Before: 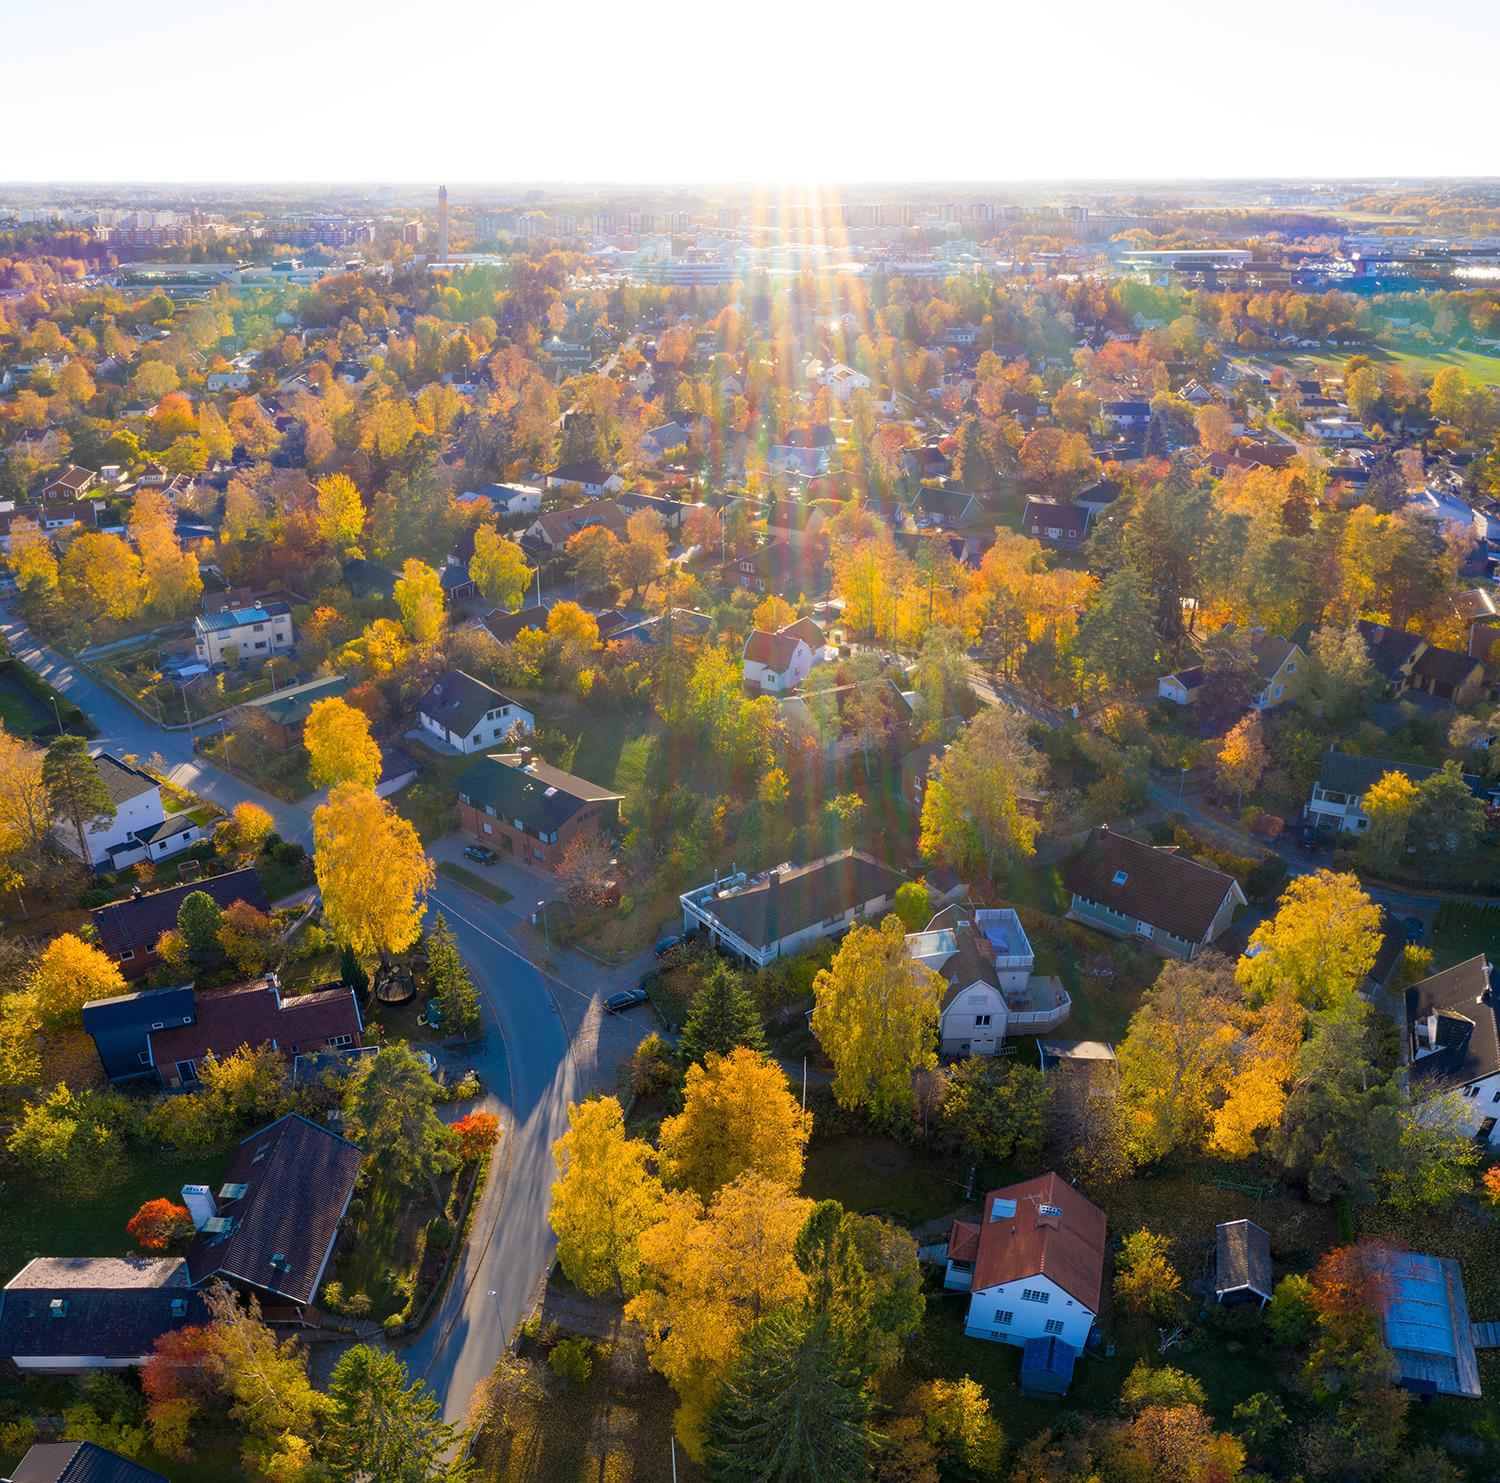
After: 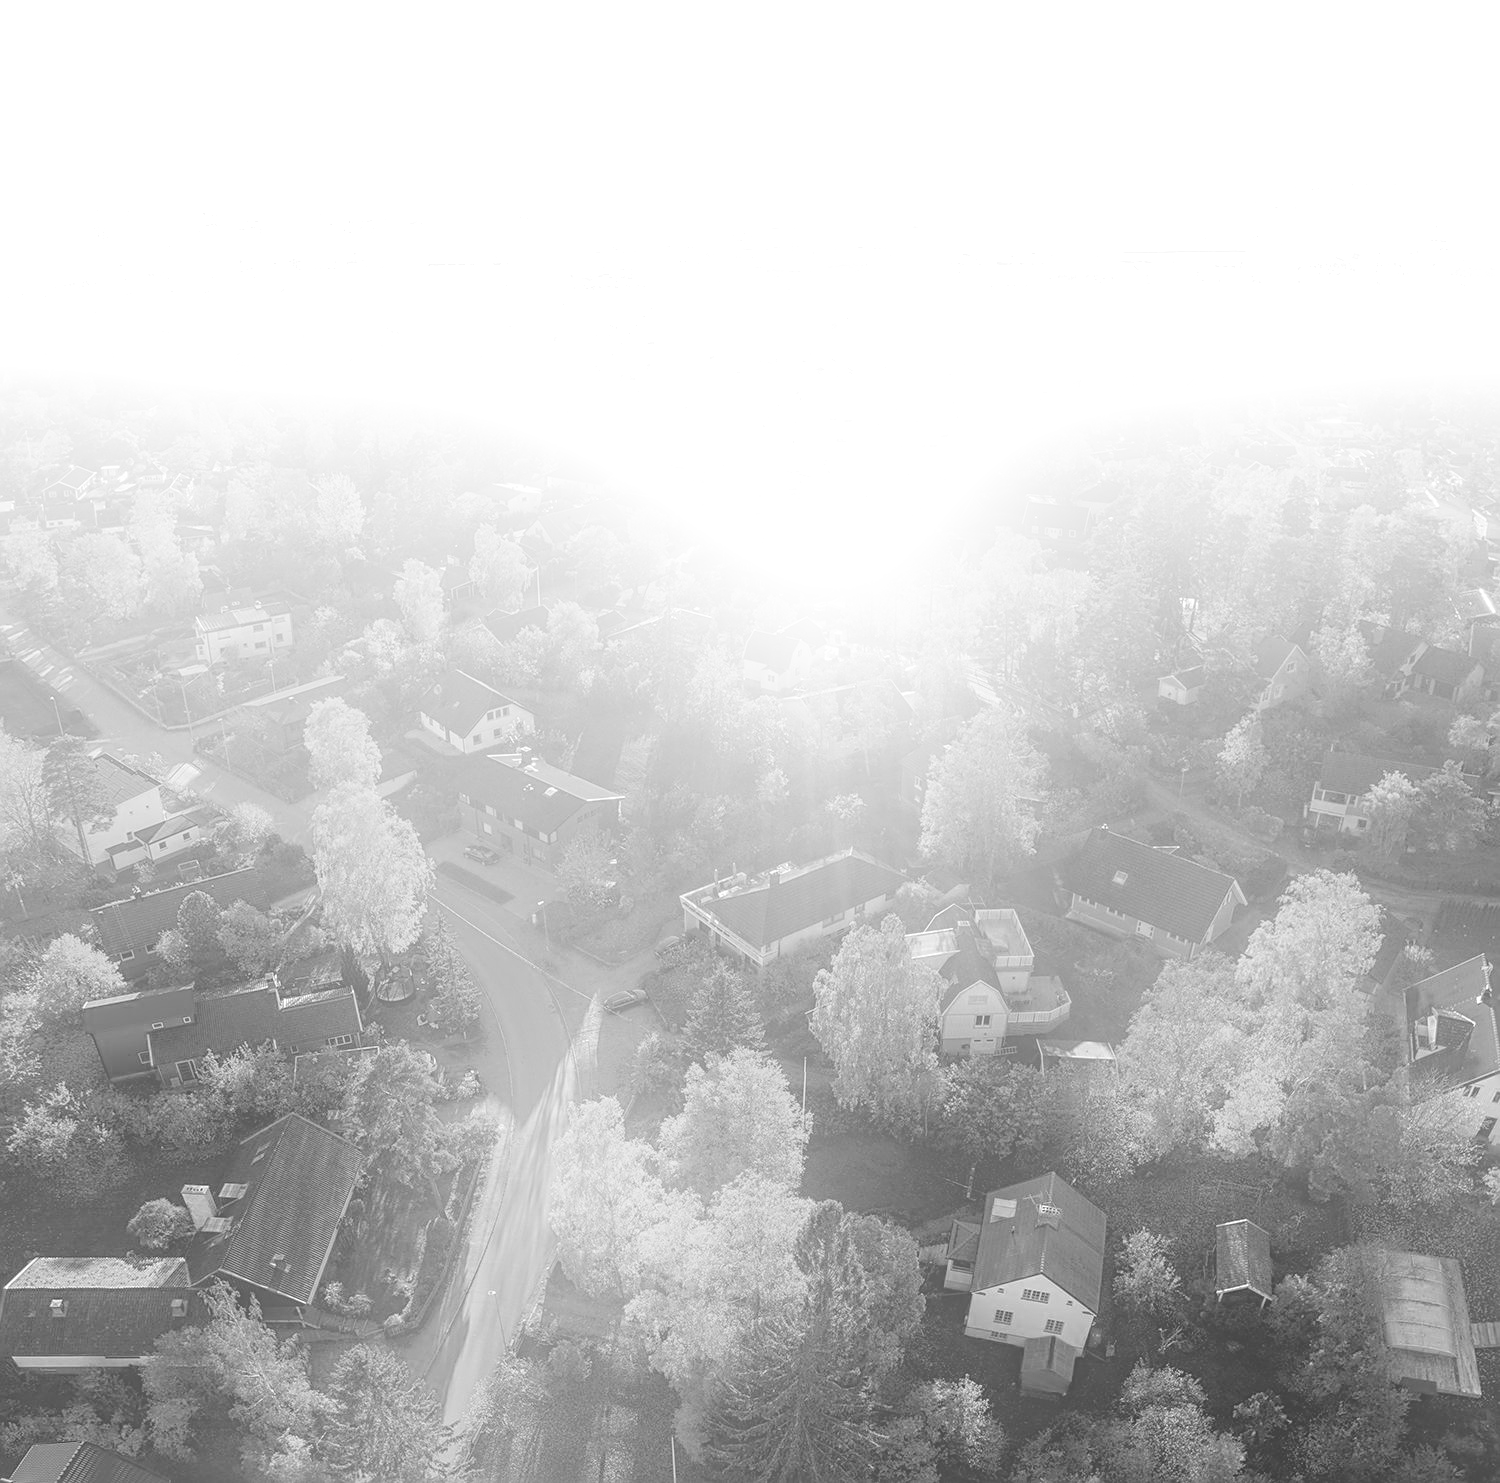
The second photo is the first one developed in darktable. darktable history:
sharpen: amount 0.478
local contrast: on, module defaults
color calibration: output gray [0.21, 0.42, 0.37, 0], gray › normalize channels true, illuminant same as pipeline (D50), adaptation XYZ, x 0.346, y 0.359, gamut compression 0
bloom: size 25%, threshold 5%, strength 90%
